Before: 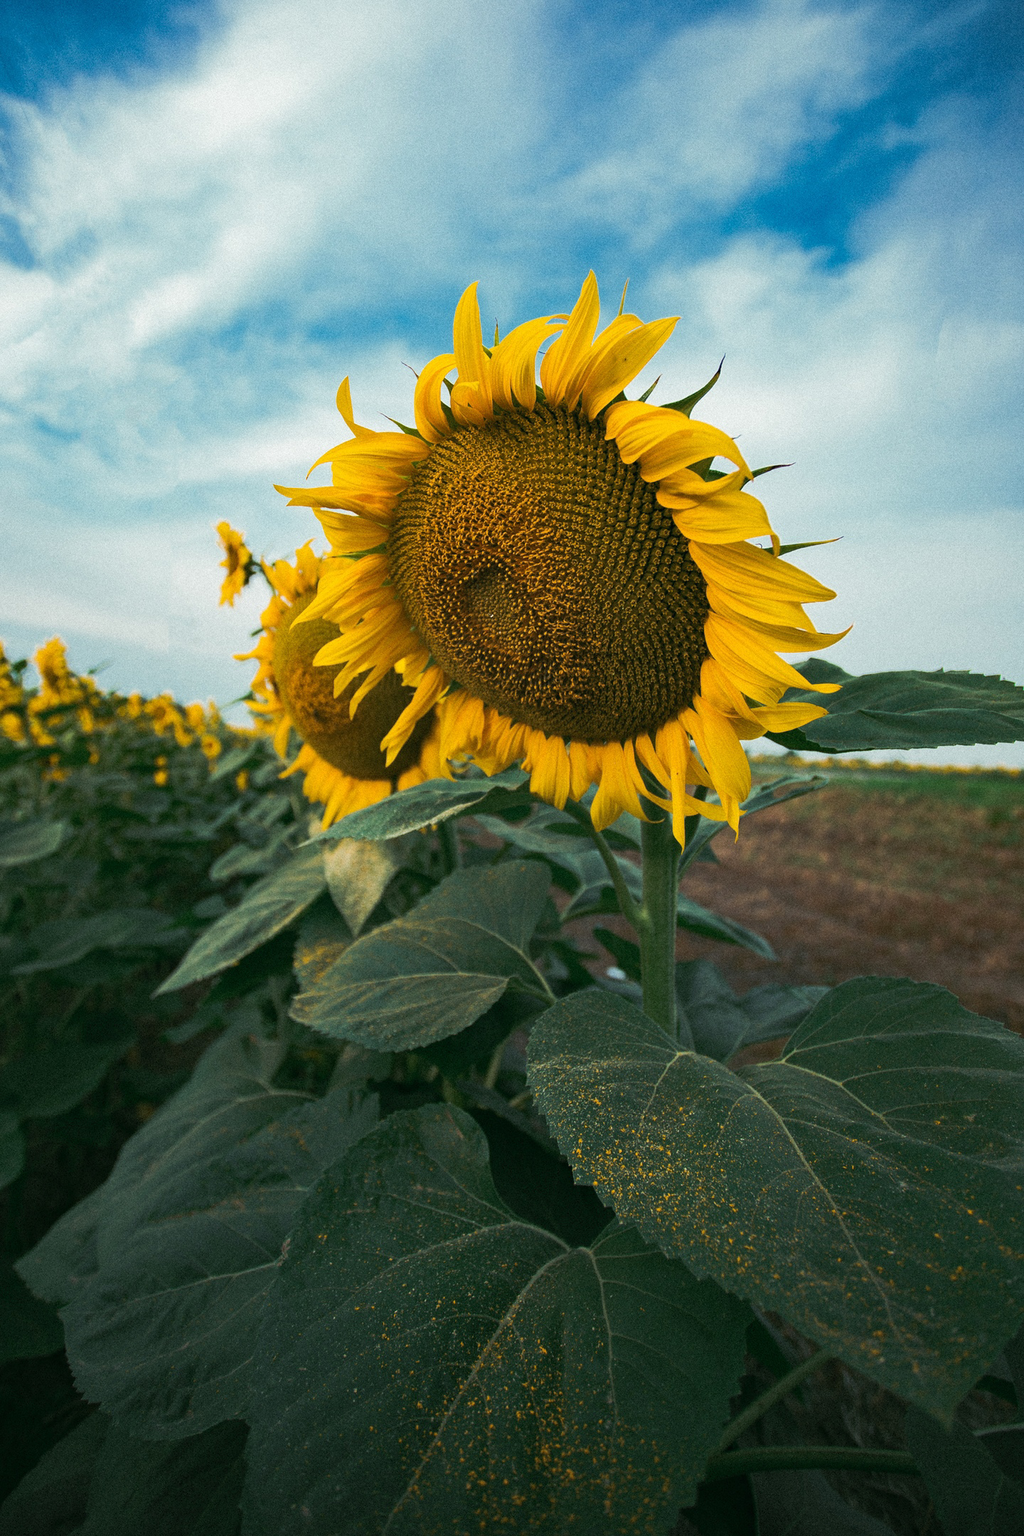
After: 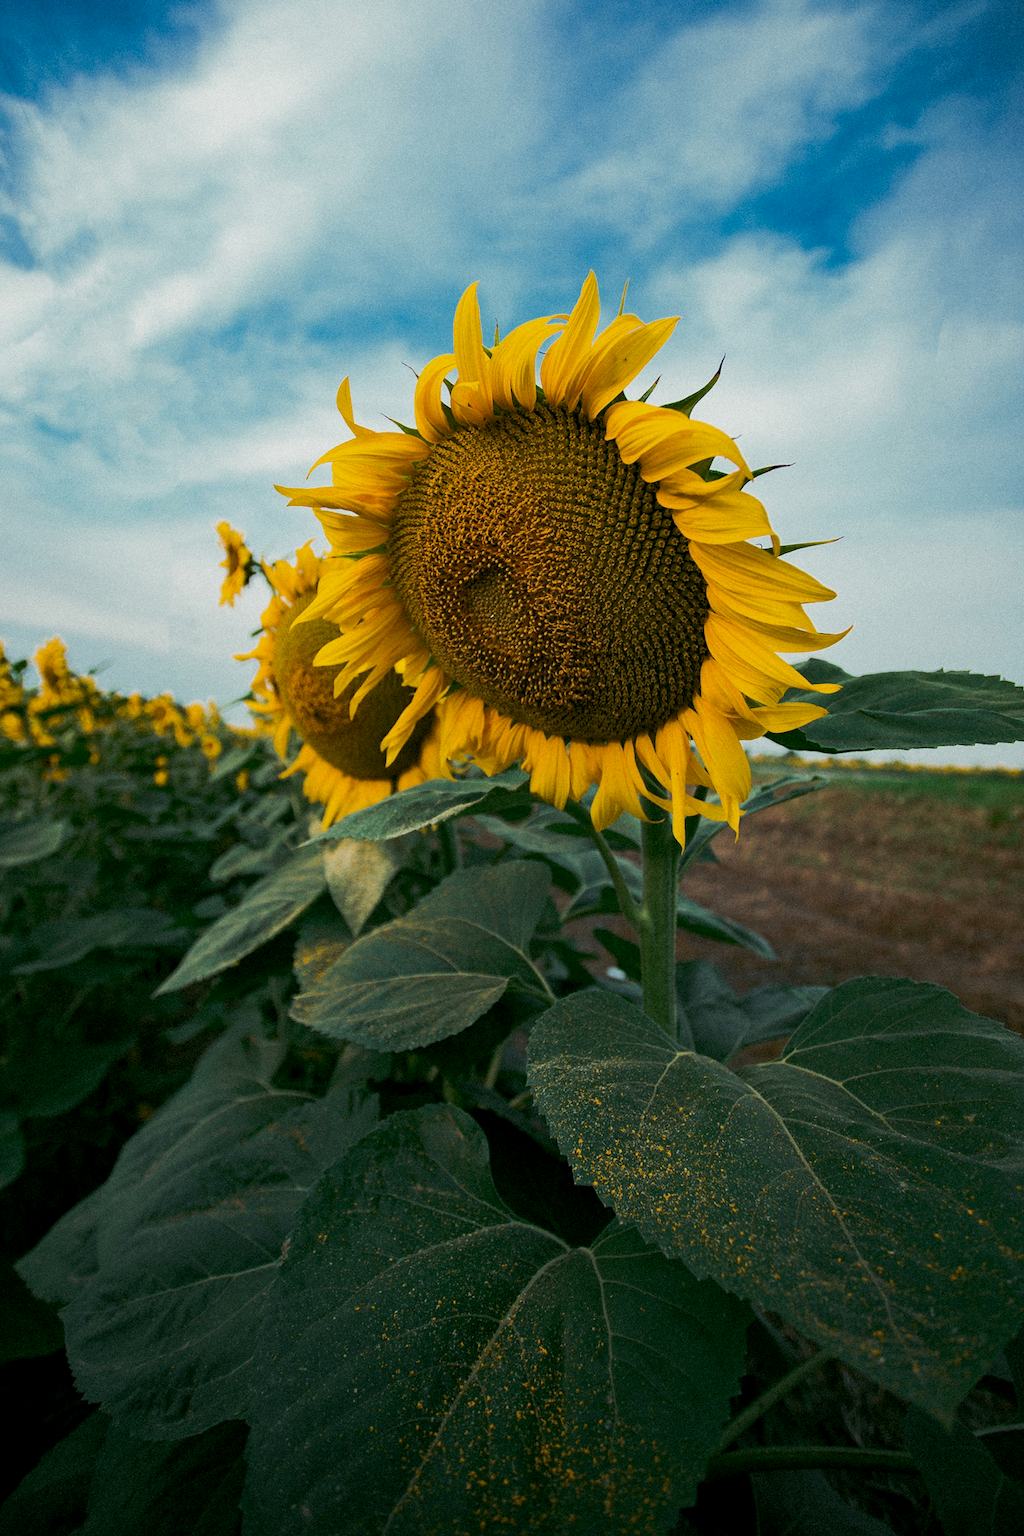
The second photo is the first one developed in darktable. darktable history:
exposure: black level correction 0.006, exposure -0.219 EV, compensate exposure bias true, compensate highlight preservation false
